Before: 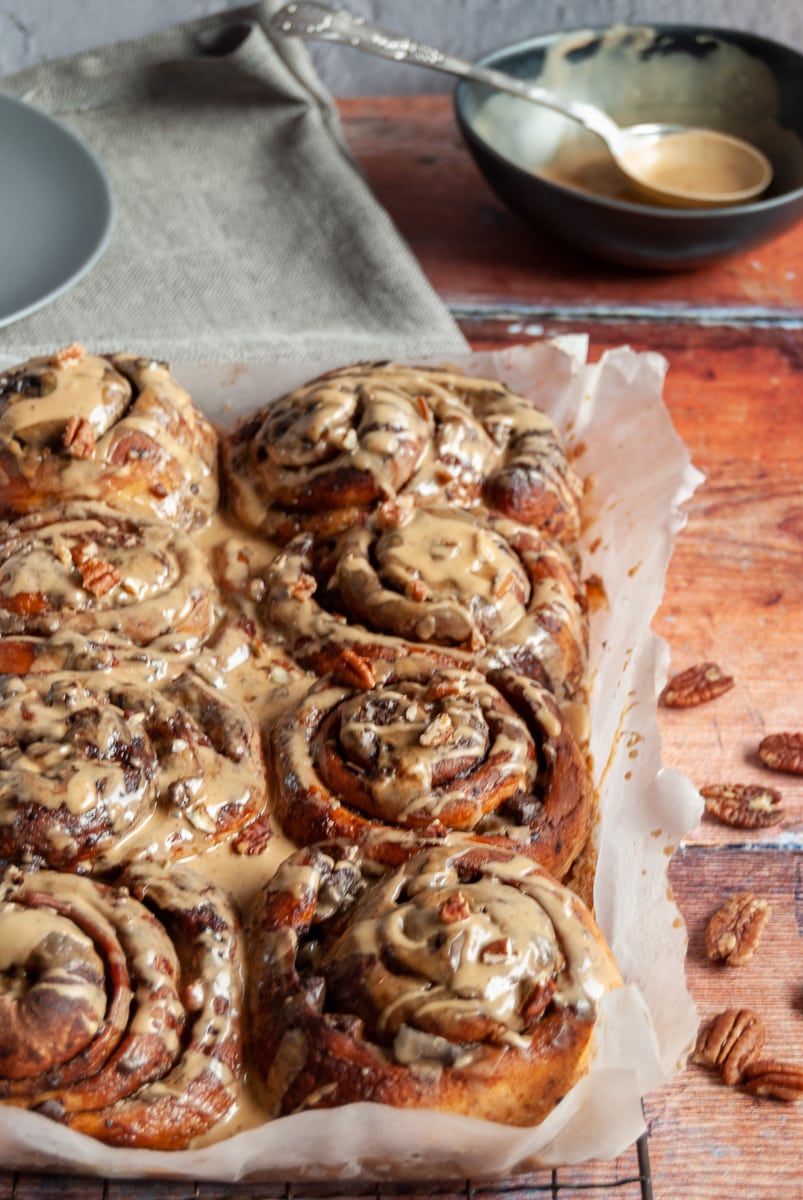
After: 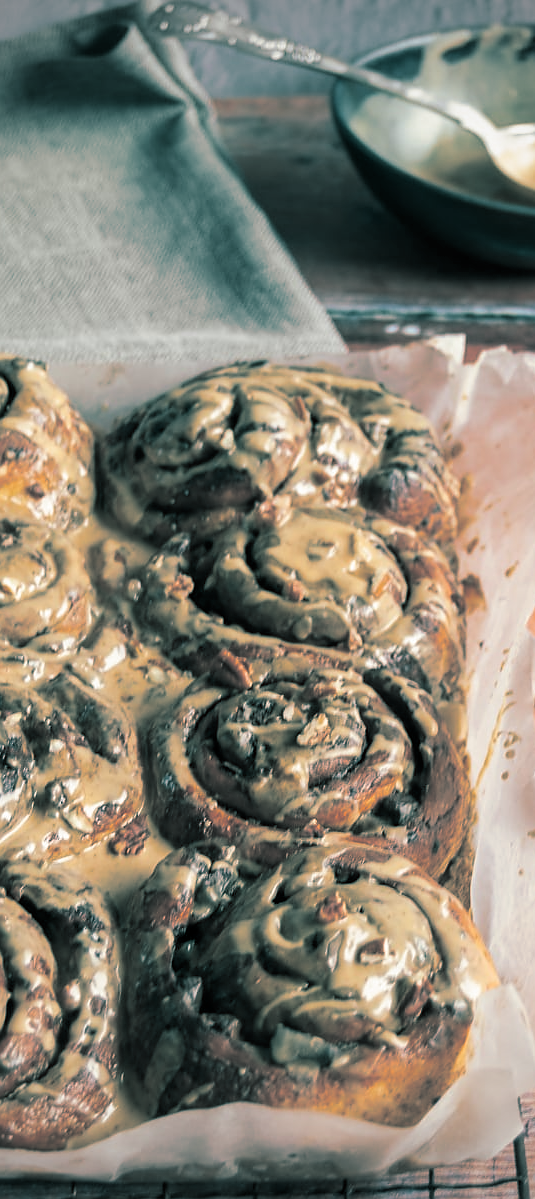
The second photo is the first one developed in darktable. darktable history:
sharpen: radius 0.969, amount 0.604
vignetting: unbound false
split-toning: shadows › hue 186.43°, highlights › hue 49.29°, compress 30.29%
crop and rotate: left 15.546%, right 17.787%
